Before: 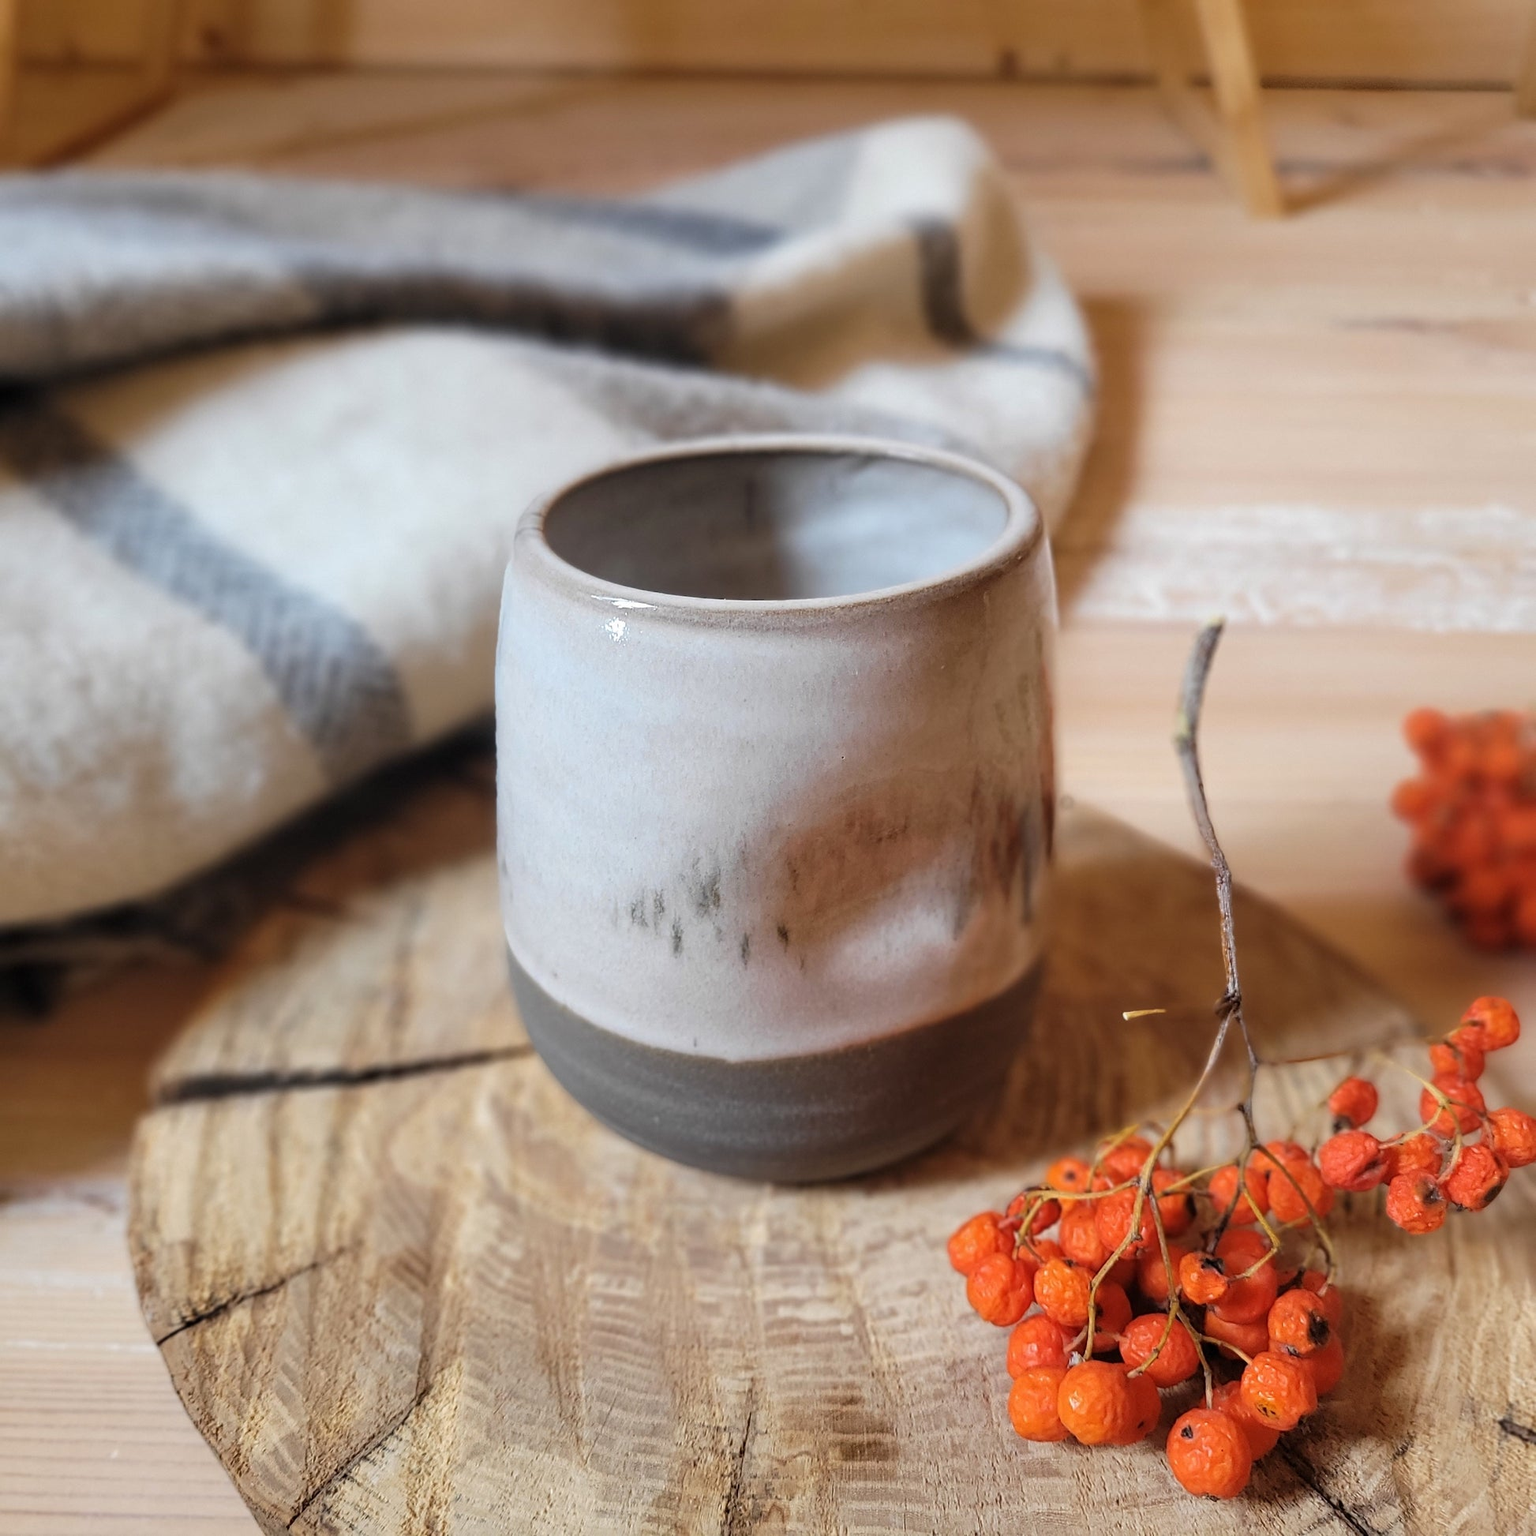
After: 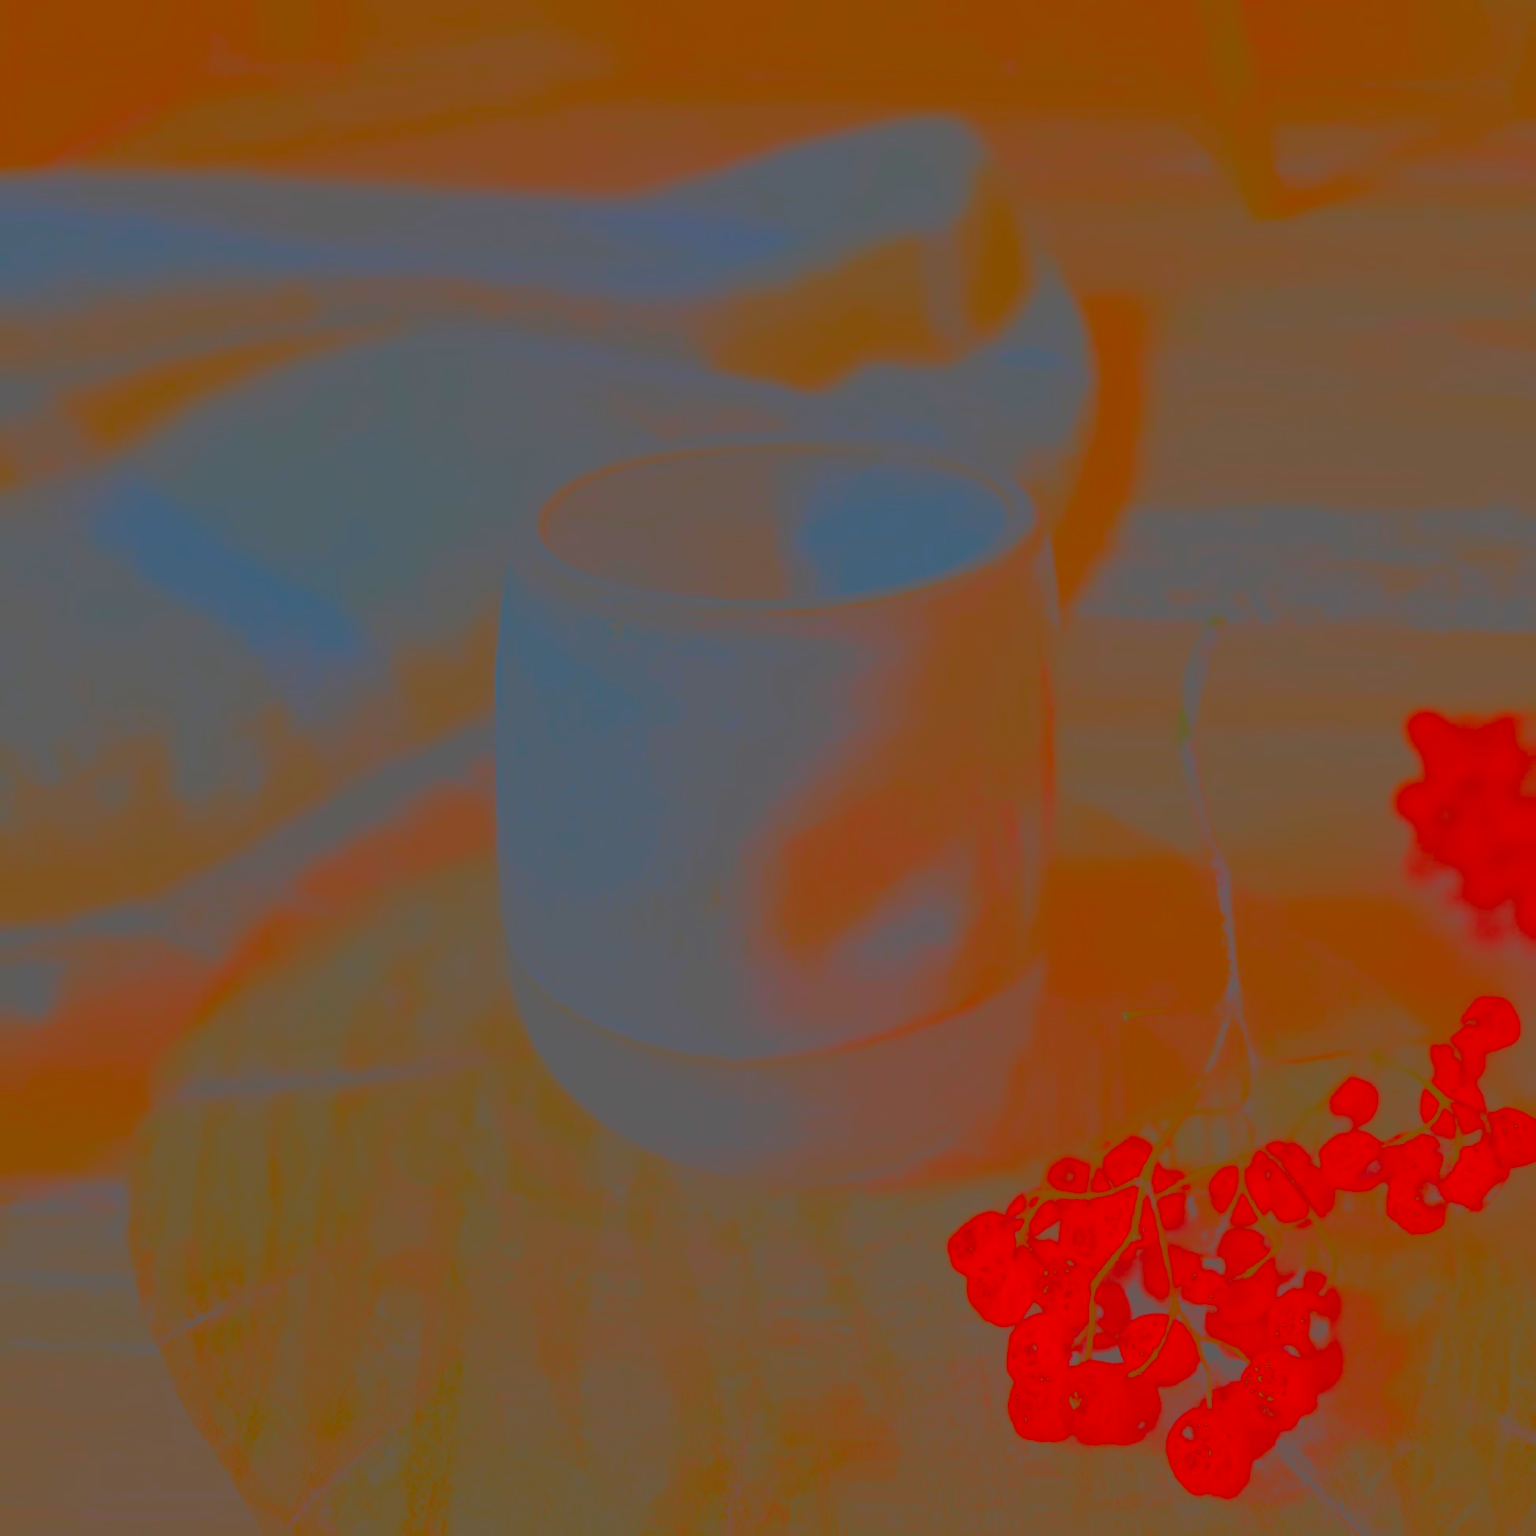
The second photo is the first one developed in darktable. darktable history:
contrast brightness saturation: contrast -0.99, brightness -0.17, saturation 0.75
sharpen: on, module defaults
